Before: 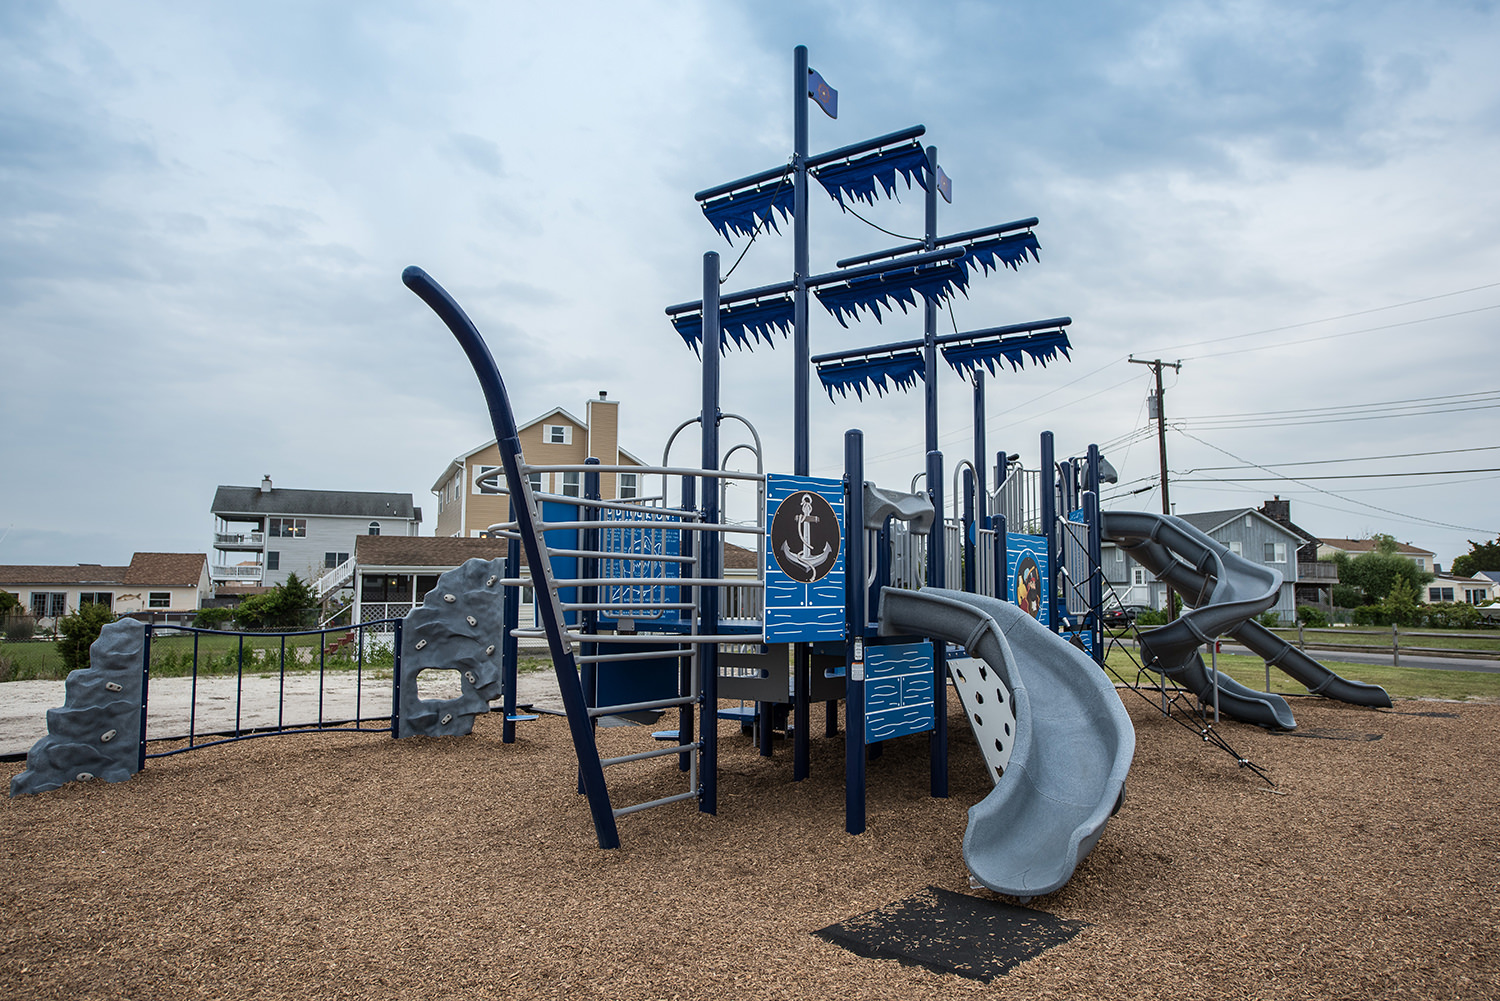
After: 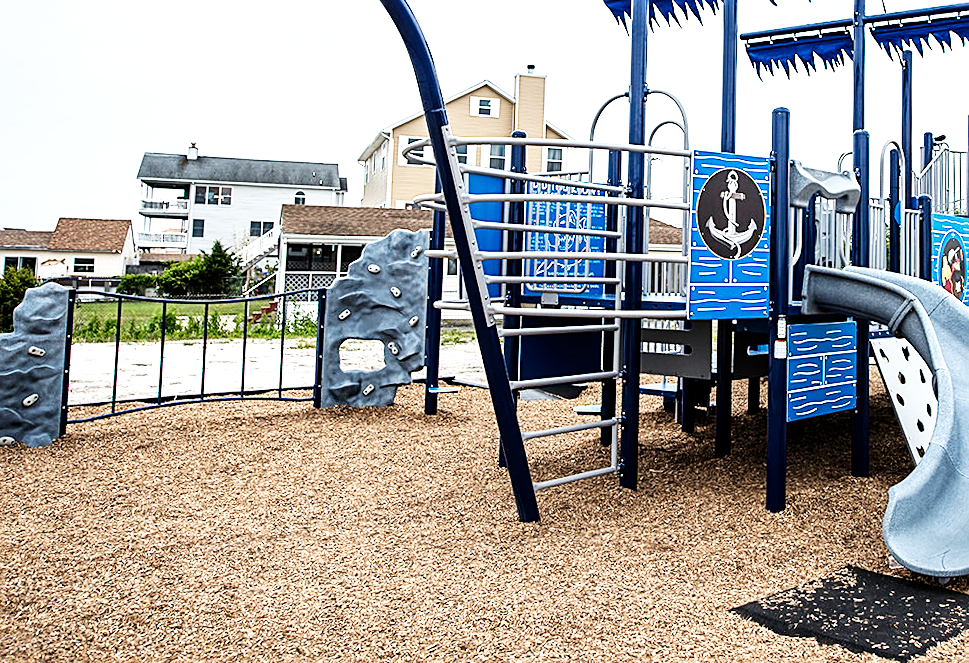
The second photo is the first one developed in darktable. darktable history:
base curve: curves: ch0 [(0, 0) (0.007, 0.004) (0.027, 0.03) (0.046, 0.07) (0.207, 0.54) (0.442, 0.872) (0.673, 0.972) (1, 1)], preserve colors none
sharpen: on, module defaults
crop and rotate: angle -1.03°, left 3.782%, top 31.983%, right 29.829%
color balance rgb: perceptual saturation grading › global saturation 0.926%
local contrast: highlights 102%, shadows 99%, detail 119%, midtone range 0.2
tone equalizer: -8 EV -0.413 EV, -7 EV -0.424 EV, -6 EV -0.302 EV, -5 EV -0.262 EV, -3 EV 0.244 EV, -2 EV 0.31 EV, -1 EV 0.398 EV, +0 EV 0.438 EV
